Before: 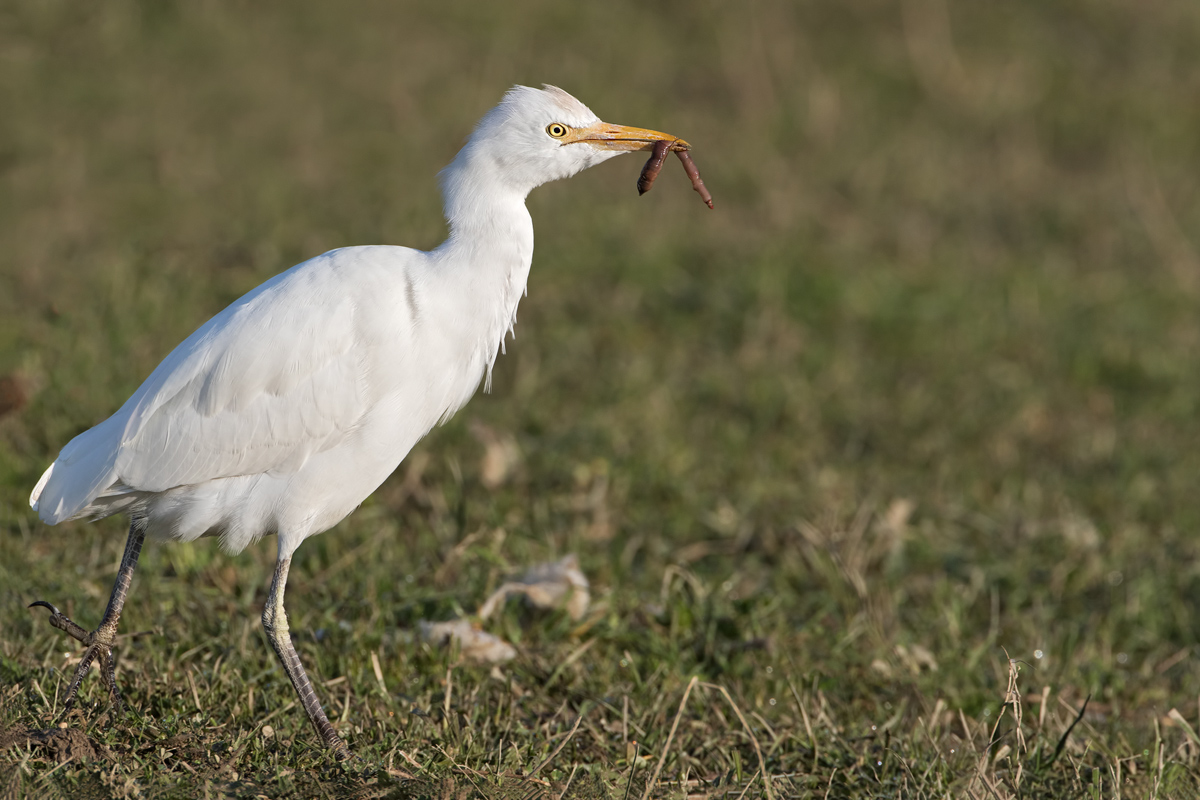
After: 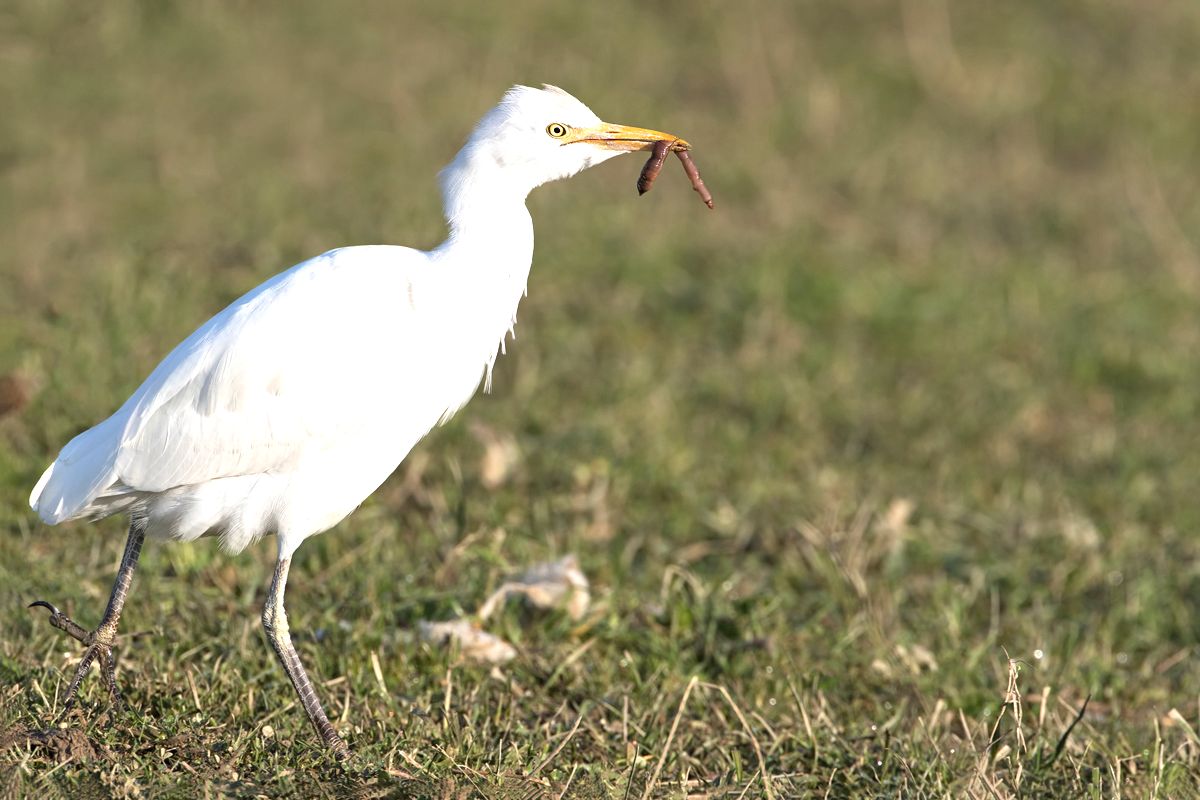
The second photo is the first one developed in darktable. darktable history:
exposure: exposure 0.92 EV, compensate exposure bias true, compensate highlight preservation false
